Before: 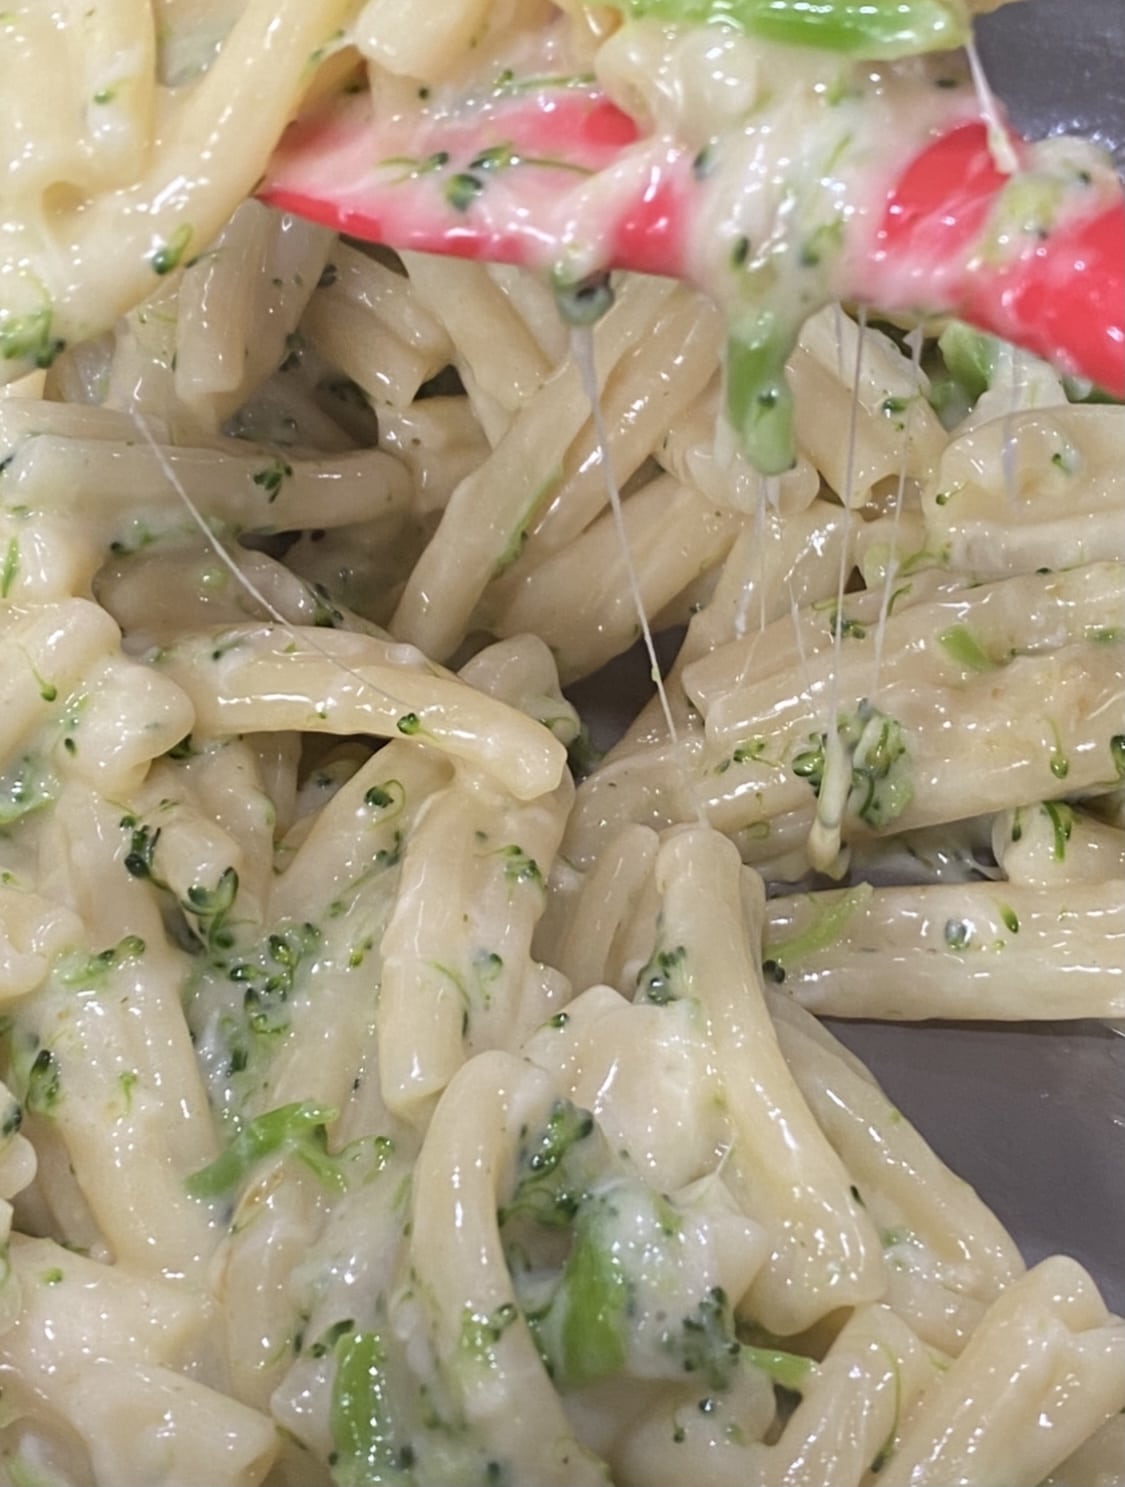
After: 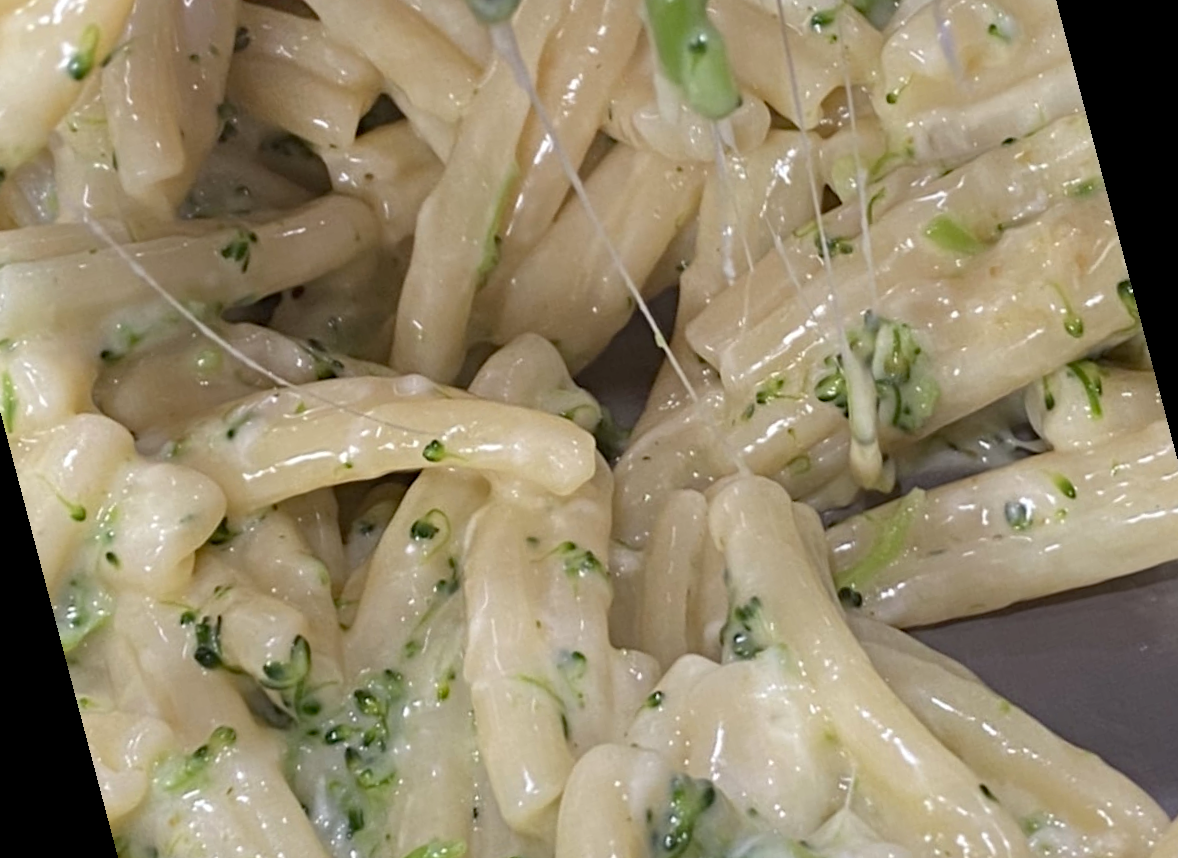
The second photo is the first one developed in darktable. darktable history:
haze removal: compatibility mode true, adaptive false
rotate and perspective: rotation -14.8°, crop left 0.1, crop right 0.903, crop top 0.25, crop bottom 0.748
